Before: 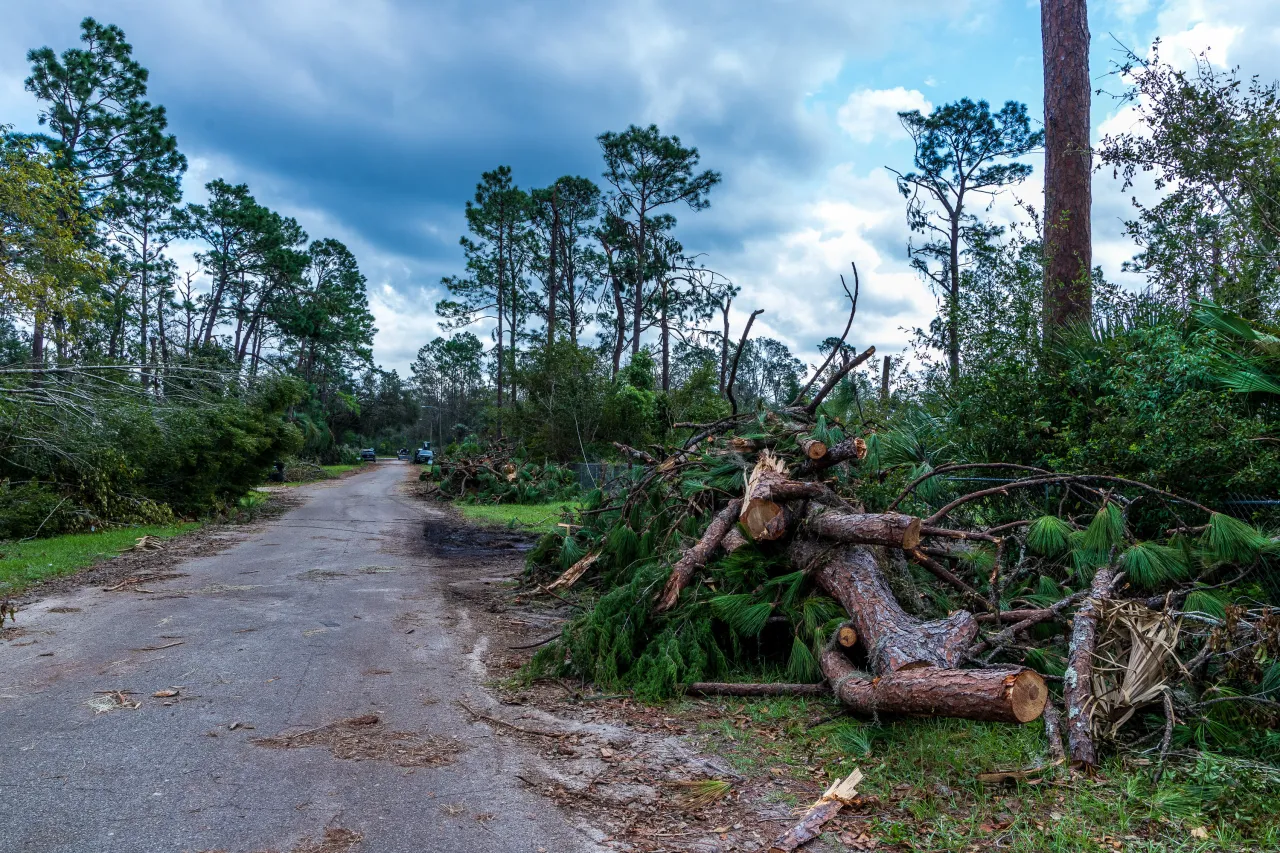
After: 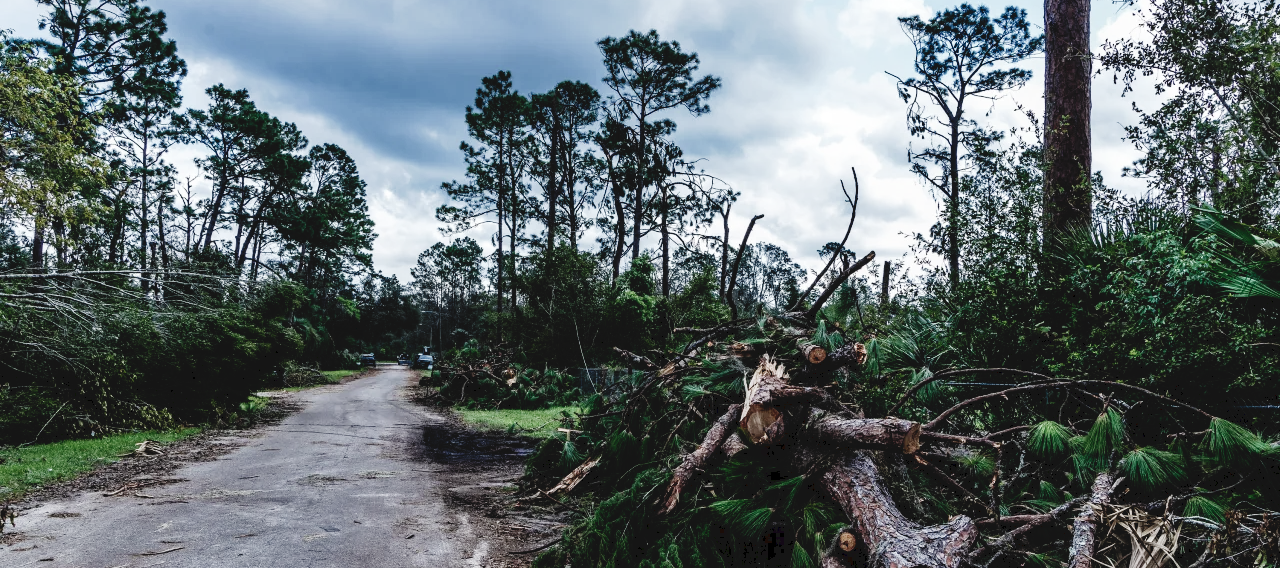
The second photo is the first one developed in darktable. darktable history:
tone curve: curves: ch0 [(0, 0) (0.003, 0.068) (0.011, 0.068) (0.025, 0.068) (0.044, 0.068) (0.069, 0.072) (0.1, 0.072) (0.136, 0.077) (0.177, 0.095) (0.224, 0.126) (0.277, 0.2) (0.335, 0.3) (0.399, 0.407) (0.468, 0.52) (0.543, 0.624) (0.623, 0.721) (0.709, 0.811) (0.801, 0.88) (0.898, 0.942) (1, 1)], preserve colors none
crop: top 11.166%, bottom 22.168%
color balance rgb: linear chroma grading › global chroma -16.06%, perceptual saturation grading › global saturation -32.85%, global vibrance -23.56%
